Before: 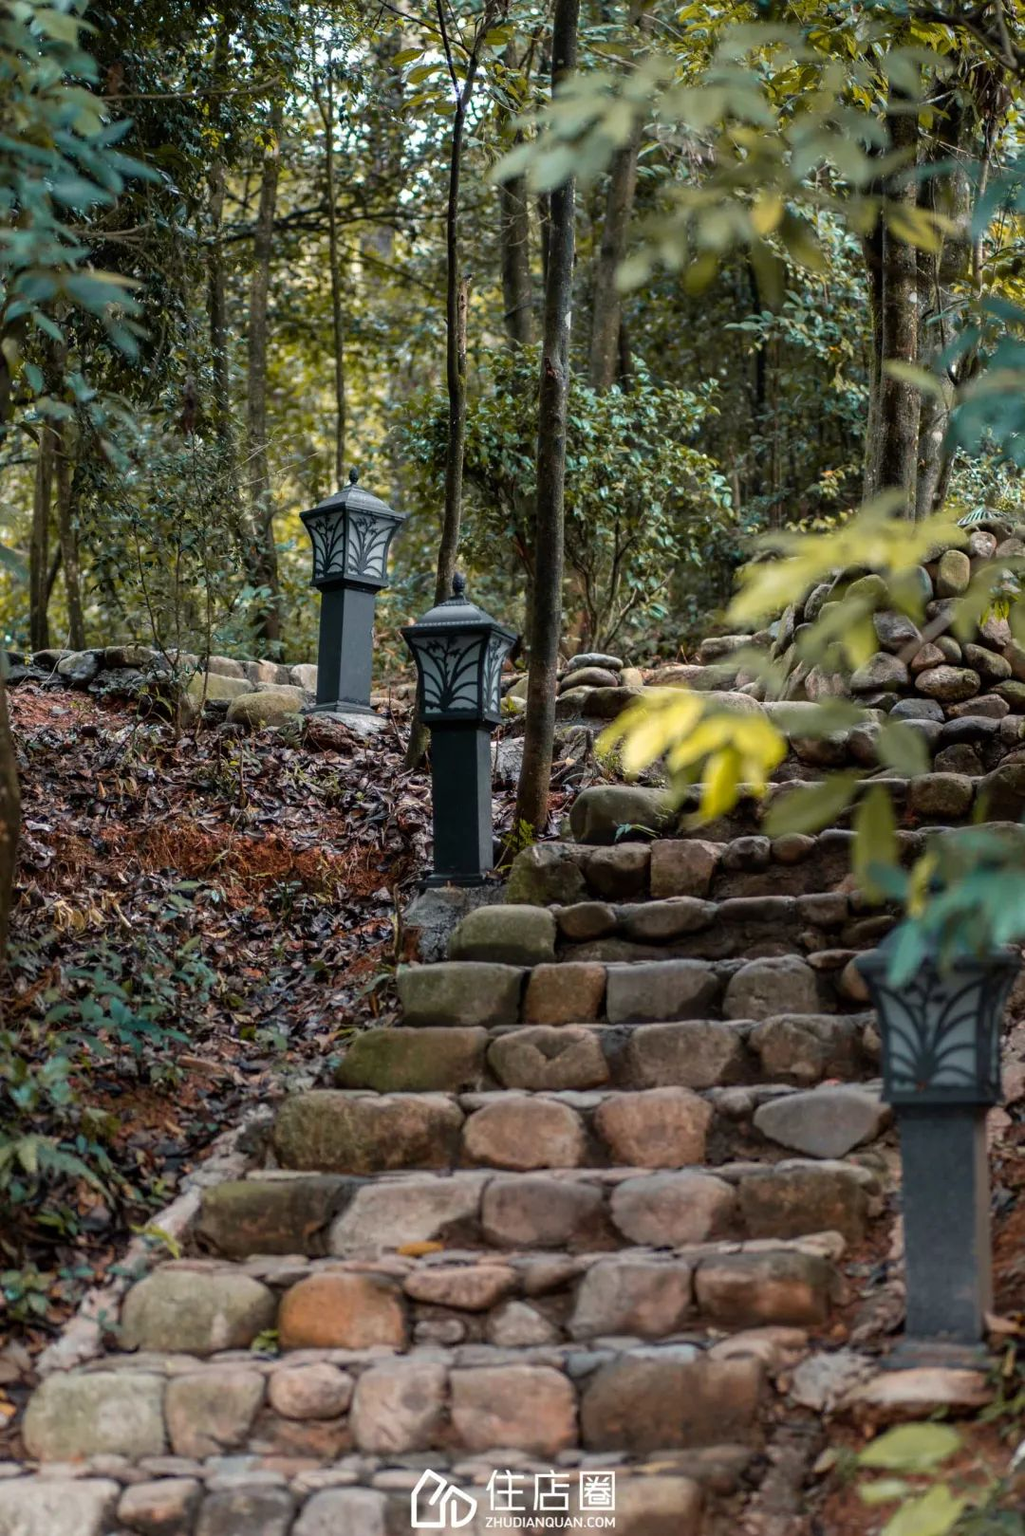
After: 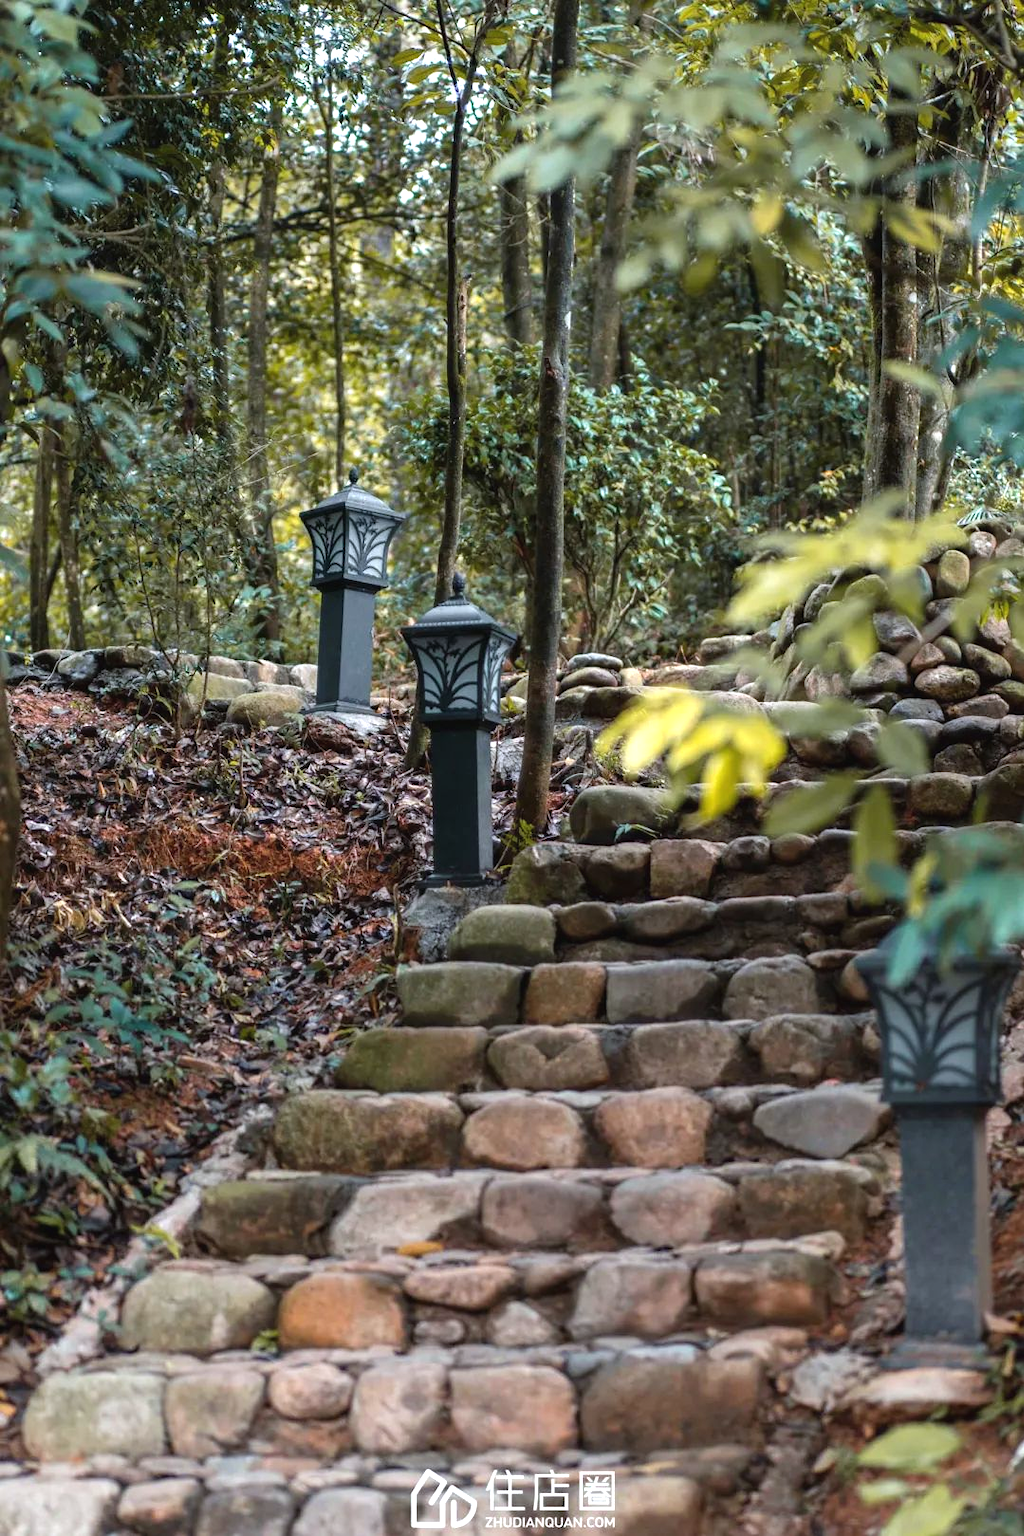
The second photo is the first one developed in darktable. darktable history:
white balance: red 0.976, blue 1.04
exposure: black level correction -0.002, exposure 0.54 EV, compensate highlight preservation false
